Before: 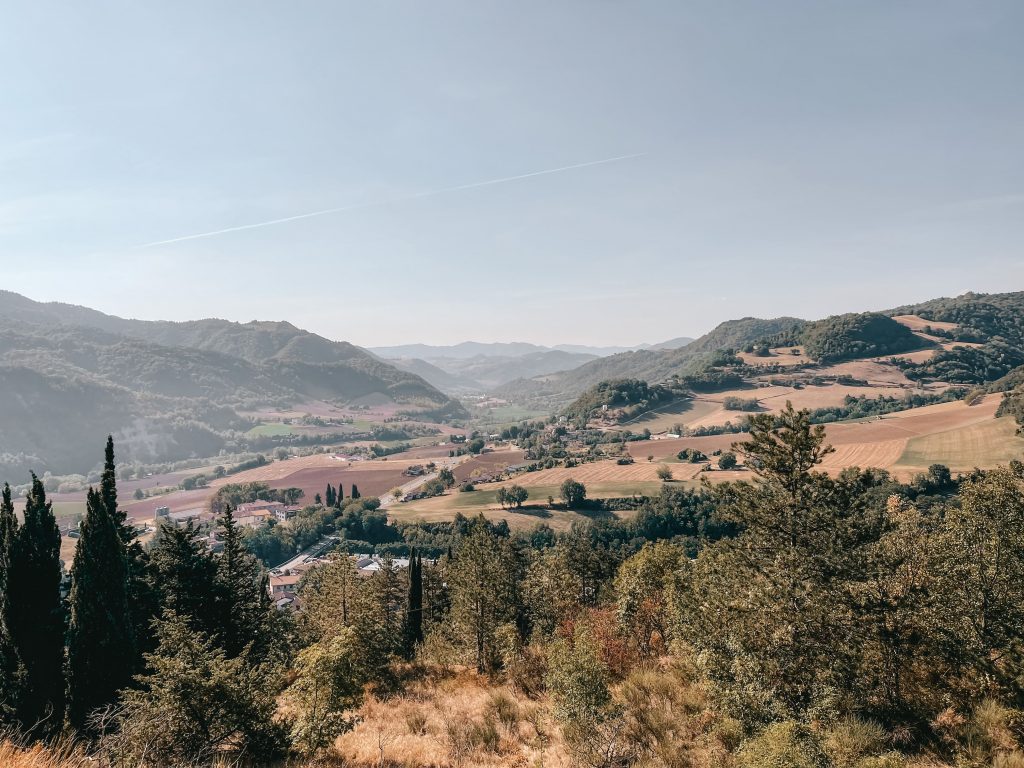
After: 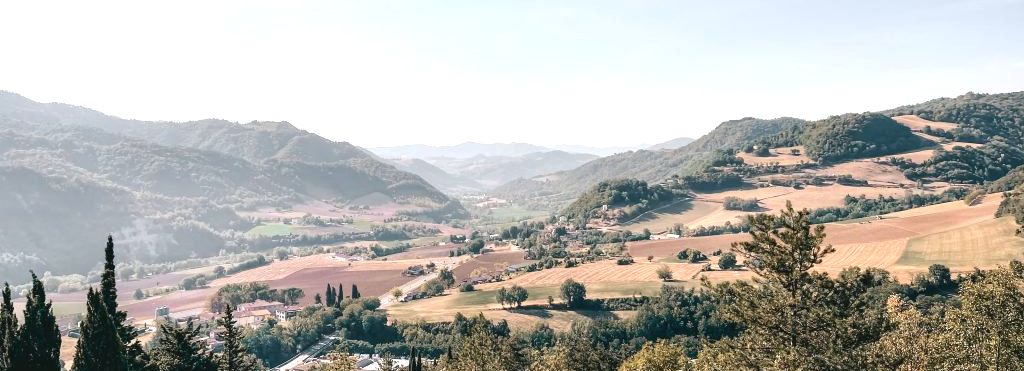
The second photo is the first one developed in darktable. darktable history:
crop and rotate: top 26.056%, bottom 25.543%
exposure: black level correction 0, exposure 0.7 EV, compensate exposure bias true, compensate highlight preservation false
